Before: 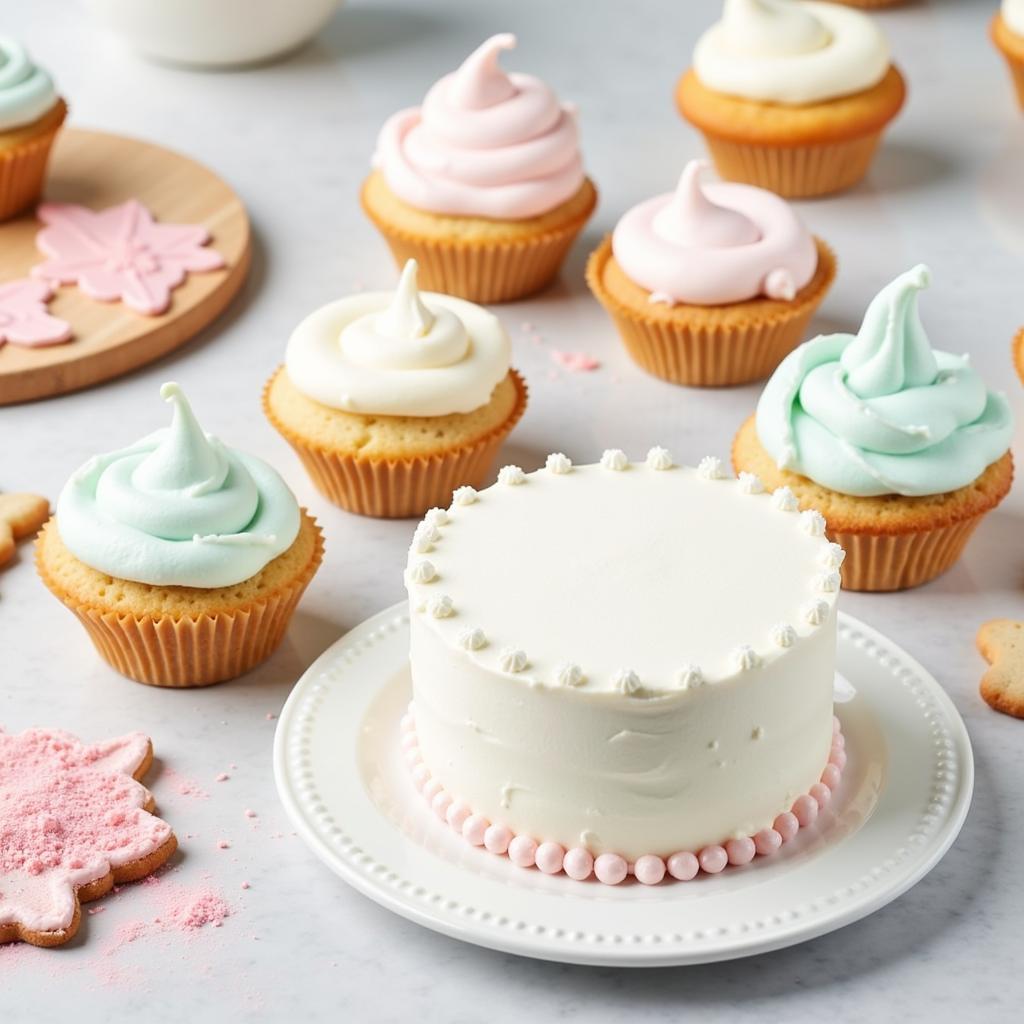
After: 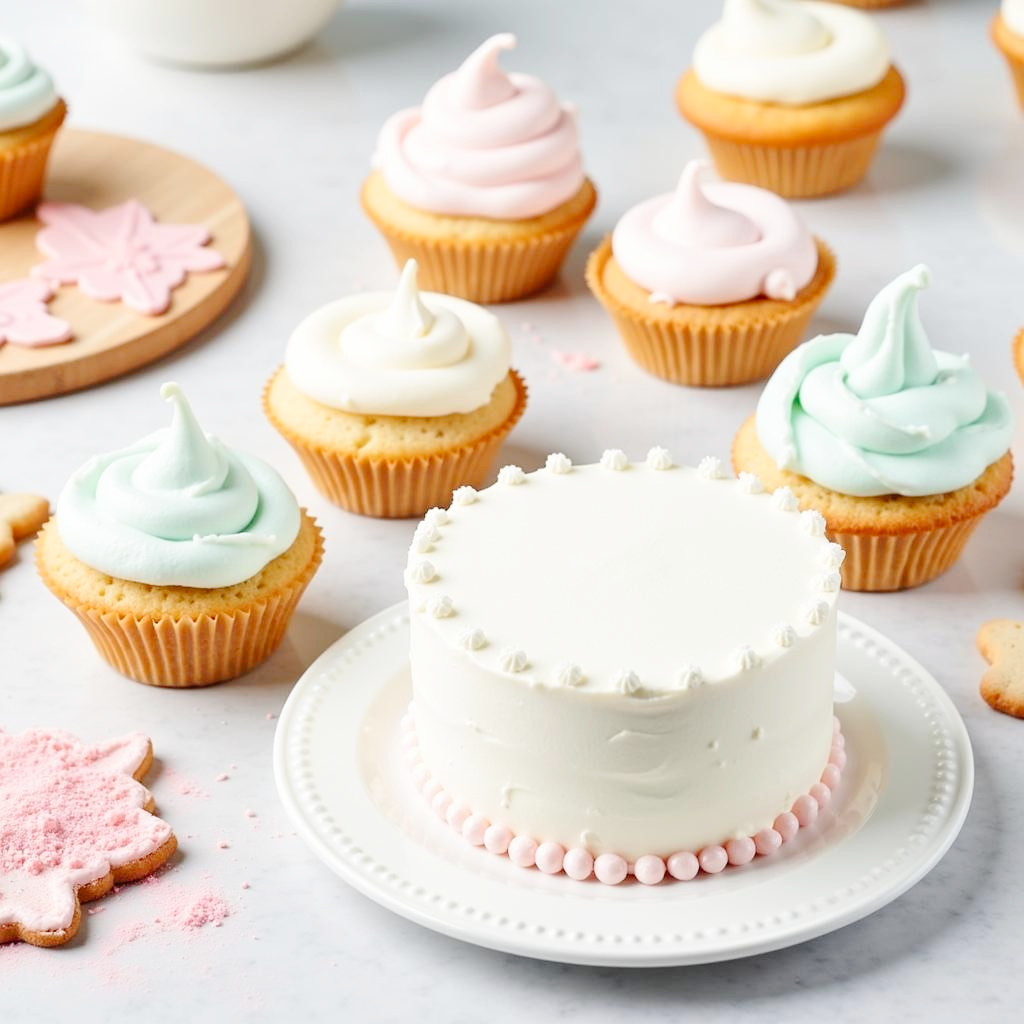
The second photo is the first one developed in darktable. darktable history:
tone curve: curves: ch0 [(0, 0) (0.051, 0.047) (0.102, 0.099) (0.228, 0.275) (0.432, 0.535) (0.695, 0.778) (0.908, 0.946) (1, 1)]; ch1 [(0, 0) (0.339, 0.298) (0.402, 0.363) (0.453, 0.421) (0.483, 0.469) (0.494, 0.493) (0.504, 0.501) (0.527, 0.538) (0.563, 0.595) (0.597, 0.632) (1, 1)]; ch2 [(0, 0) (0.48, 0.48) (0.504, 0.5) (0.539, 0.554) (0.59, 0.63) (0.642, 0.684) (0.824, 0.815) (1, 1)], preserve colors none
